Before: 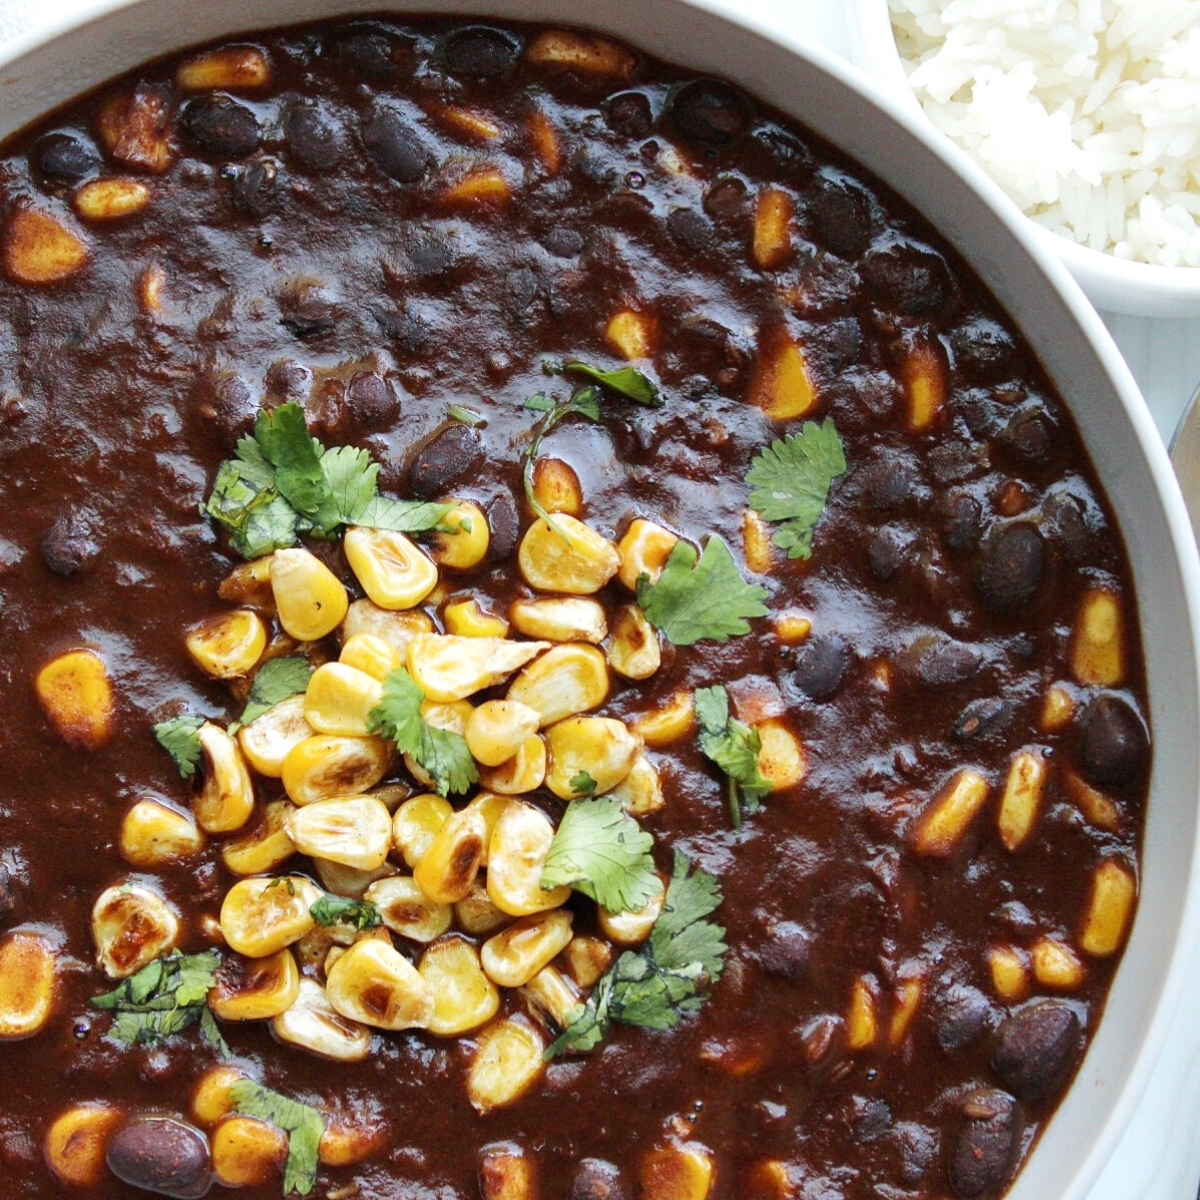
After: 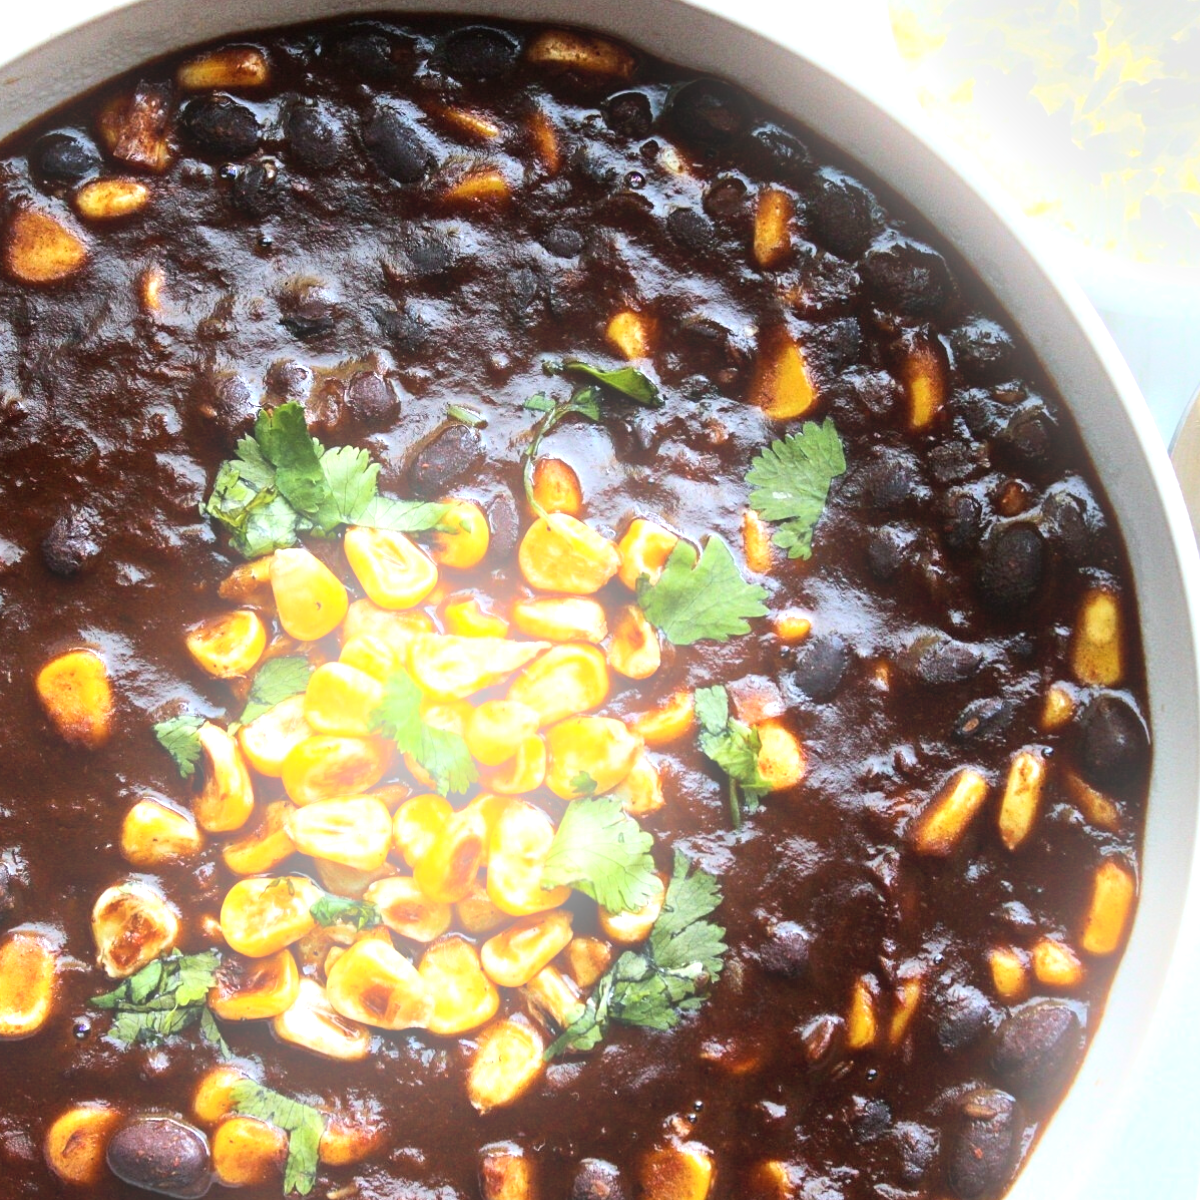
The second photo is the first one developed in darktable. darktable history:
bloom: on, module defaults
tone equalizer: -8 EV -0.75 EV, -7 EV -0.7 EV, -6 EV -0.6 EV, -5 EV -0.4 EV, -3 EV 0.4 EV, -2 EV 0.6 EV, -1 EV 0.7 EV, +0 EV 0.75 EV, edges refinement/feathering 500, mask exposure compensation -1.57 EV, preserve details no
